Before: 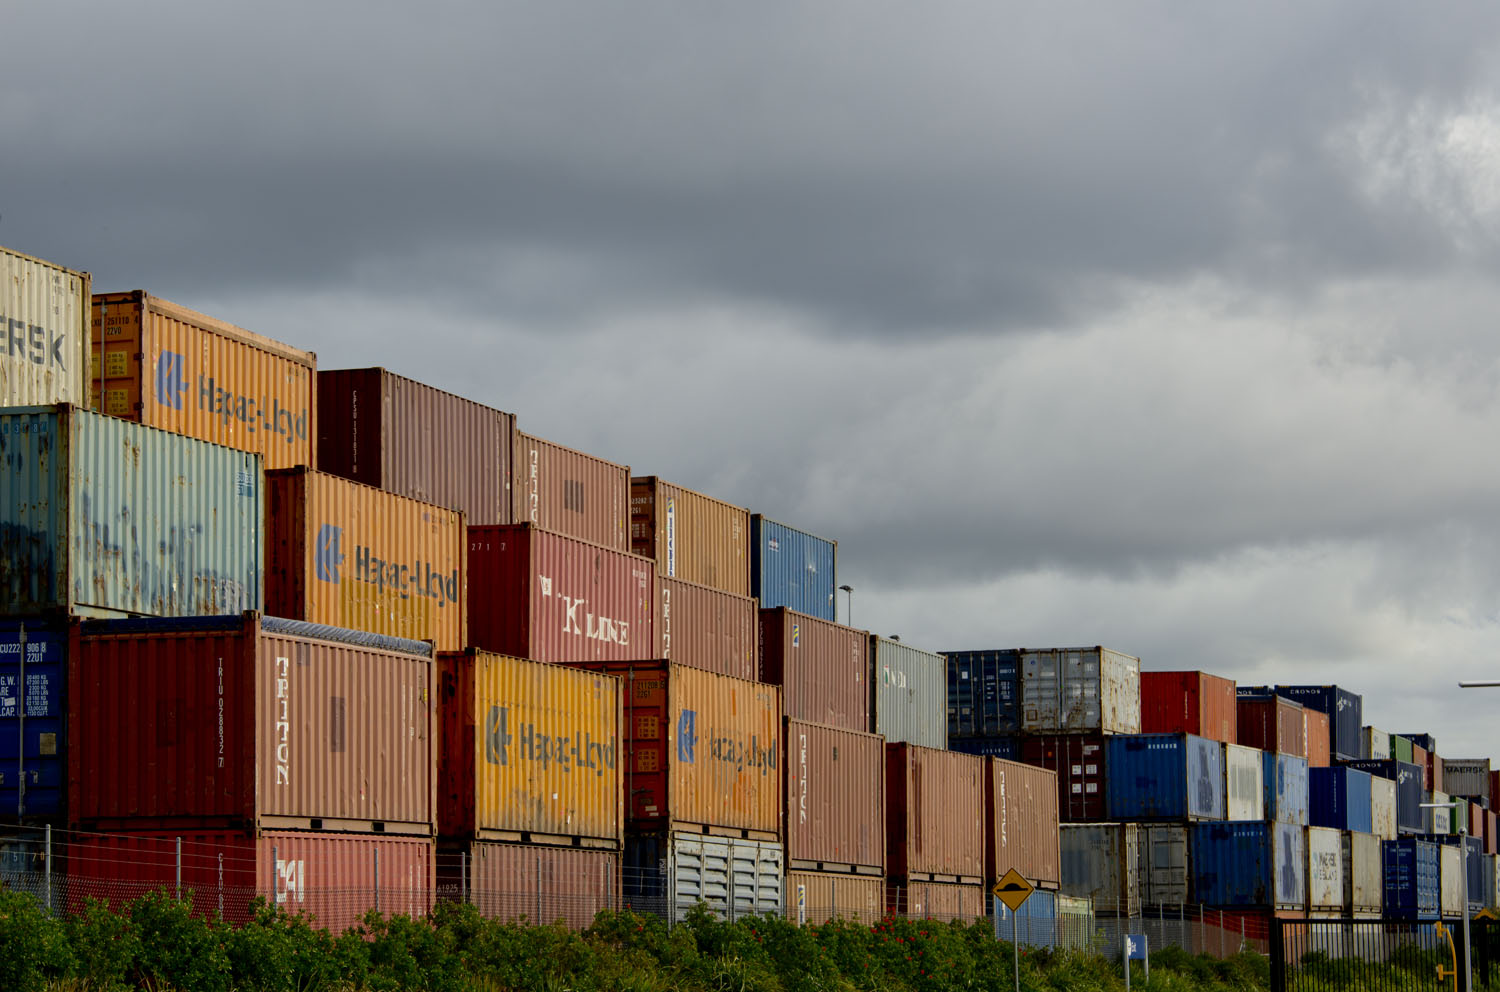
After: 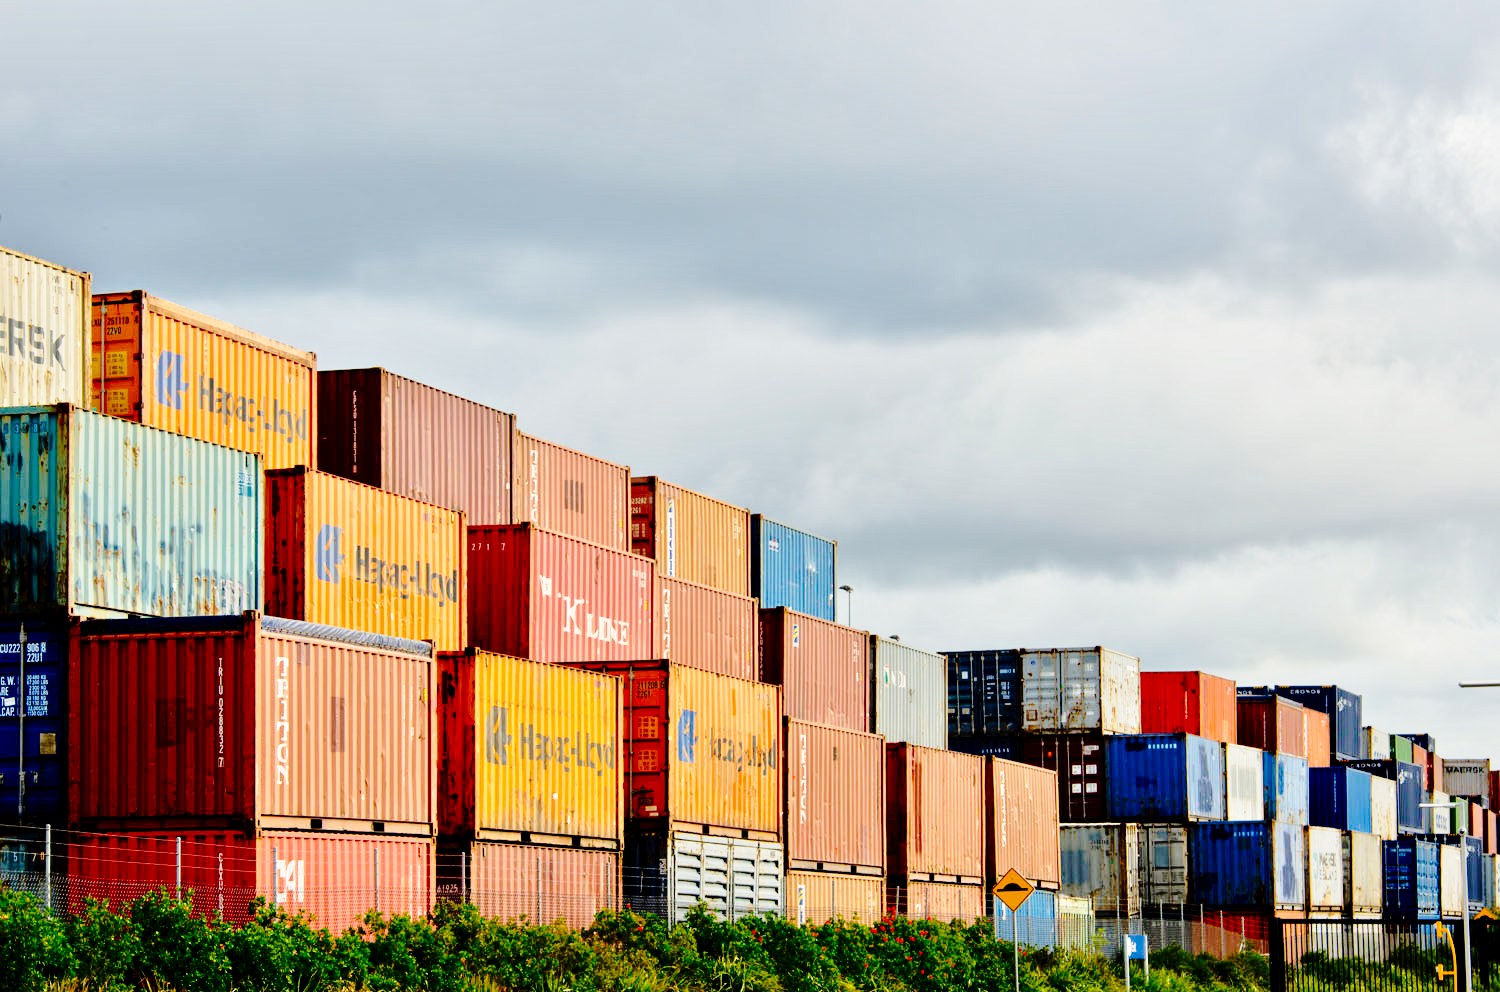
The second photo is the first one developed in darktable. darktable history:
tone equalizer: -7 EV 0.15 EV, -6 EV 0.6 EV, -5 EV 1.15 EV, -4 EV 1.33 EV, -3 EV 1.15 EV, -2 EV 0.6 EV, -1 EV 0.15 EV, mask exposure compensation -0.5 EV
base curve: curves: ch0 [(0, 0) (0.028, 0.03) (0.121, 0.232) (0.46, 0.748) (0.859, 0.968) (1, 1)], preserve colors none
